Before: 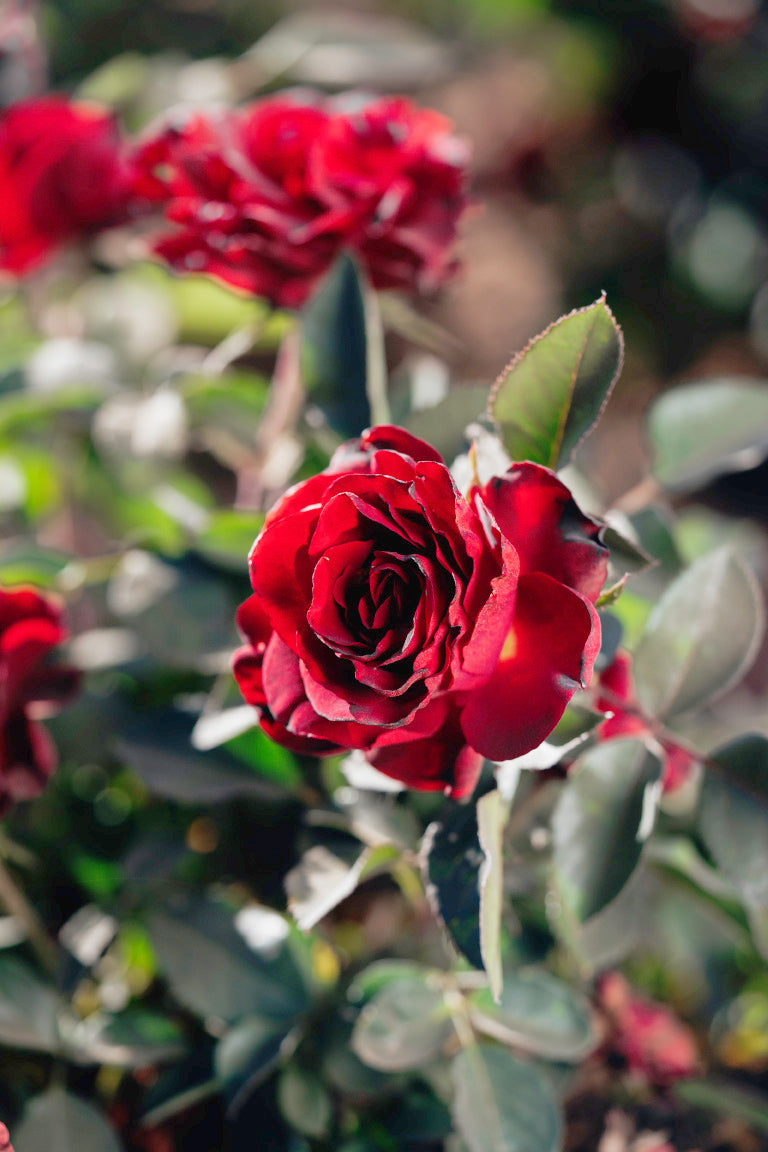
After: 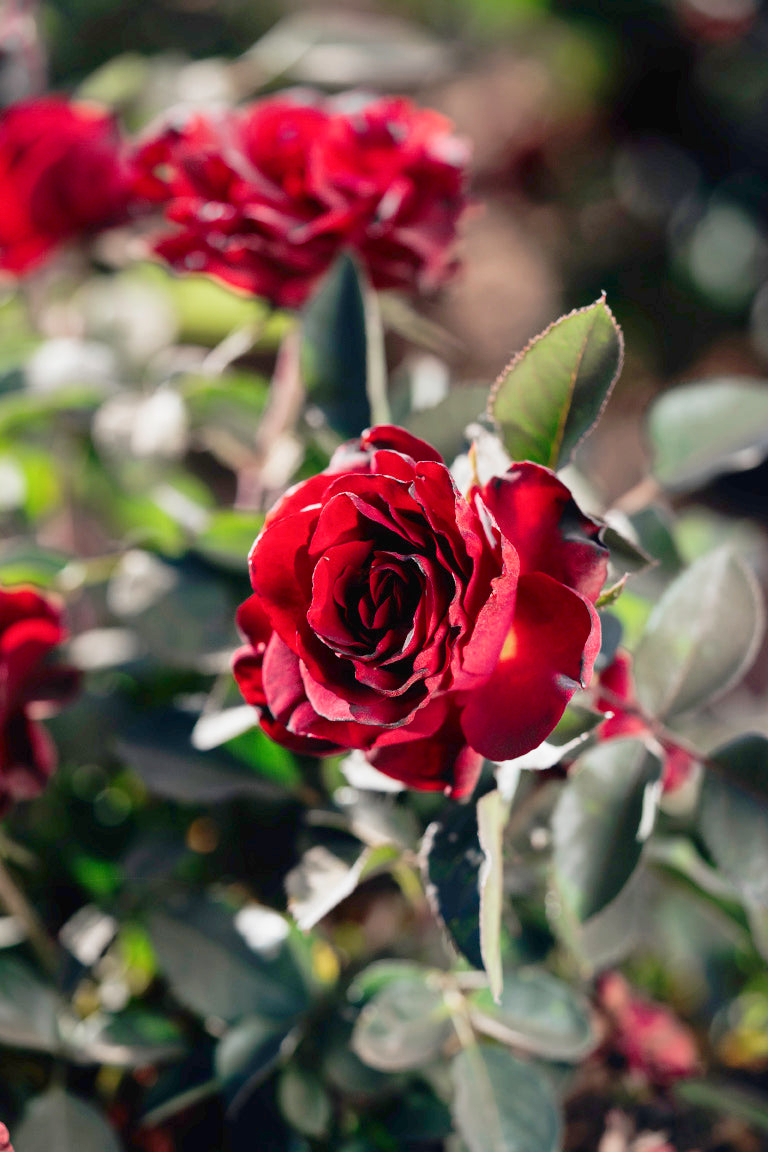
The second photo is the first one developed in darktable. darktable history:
contrast brightness saturation: contrast 0.138
